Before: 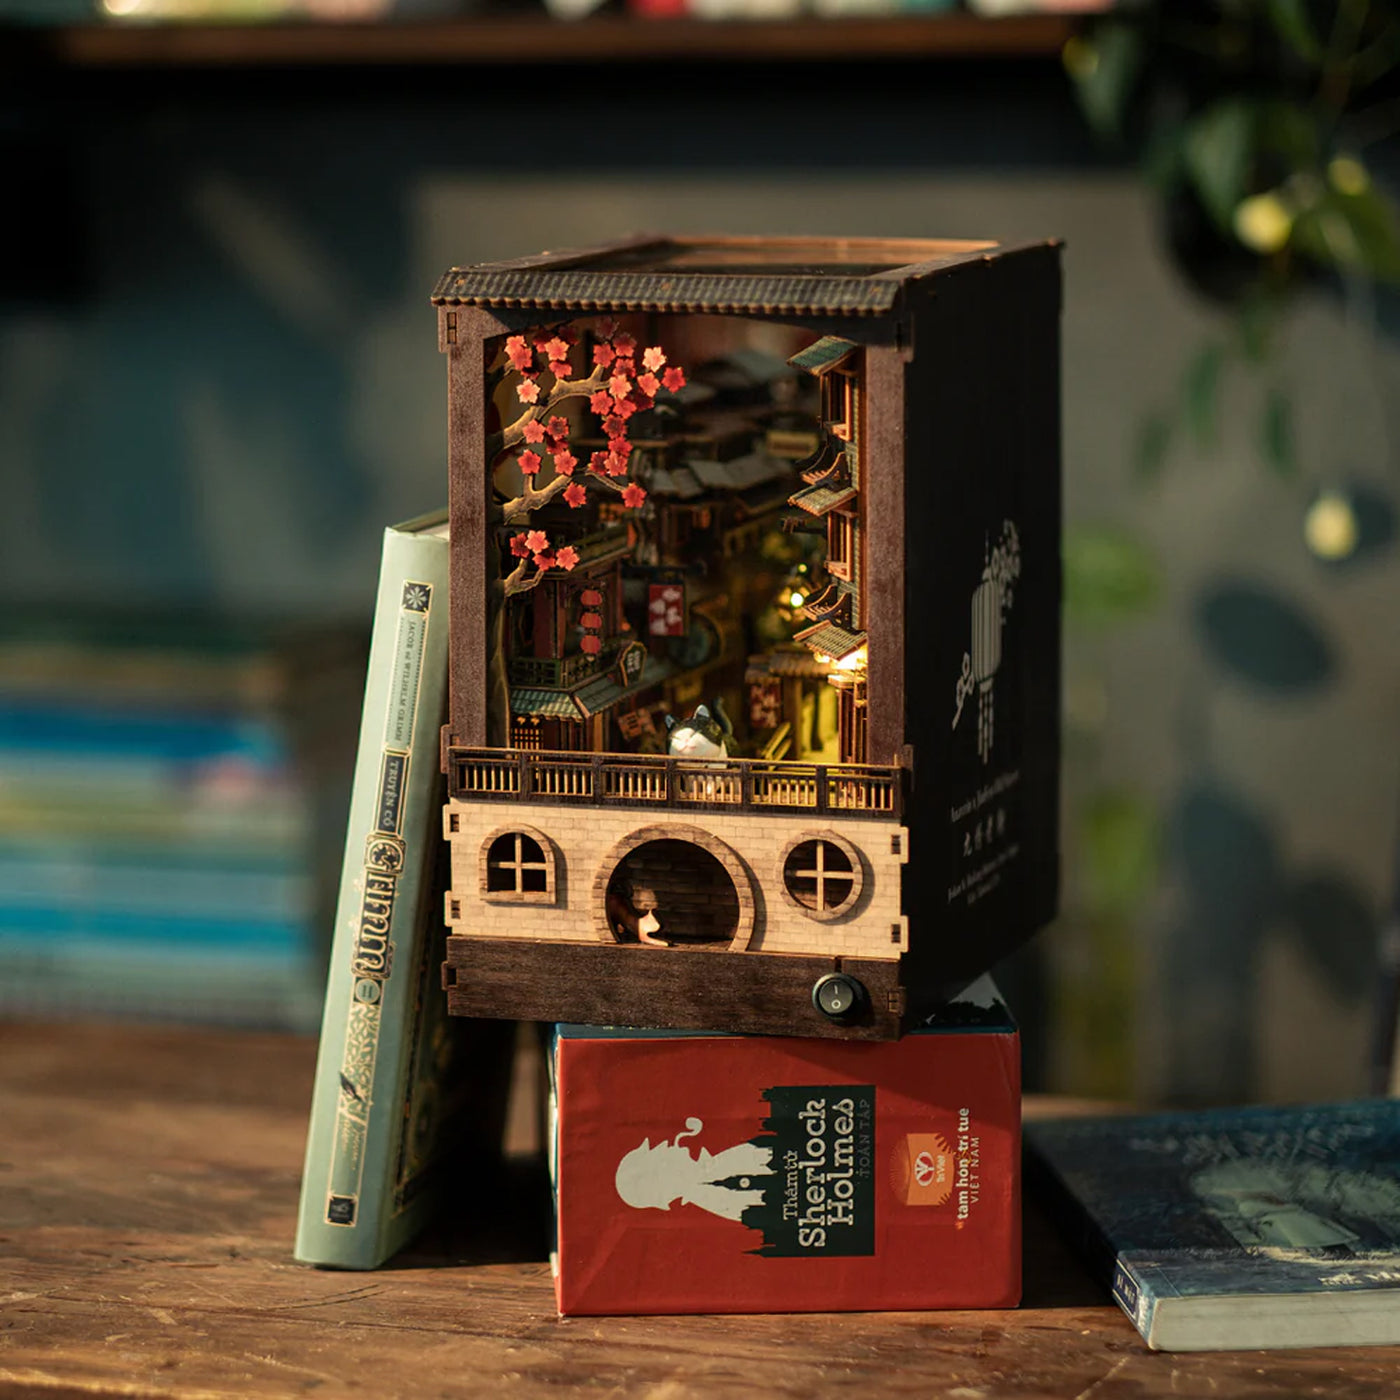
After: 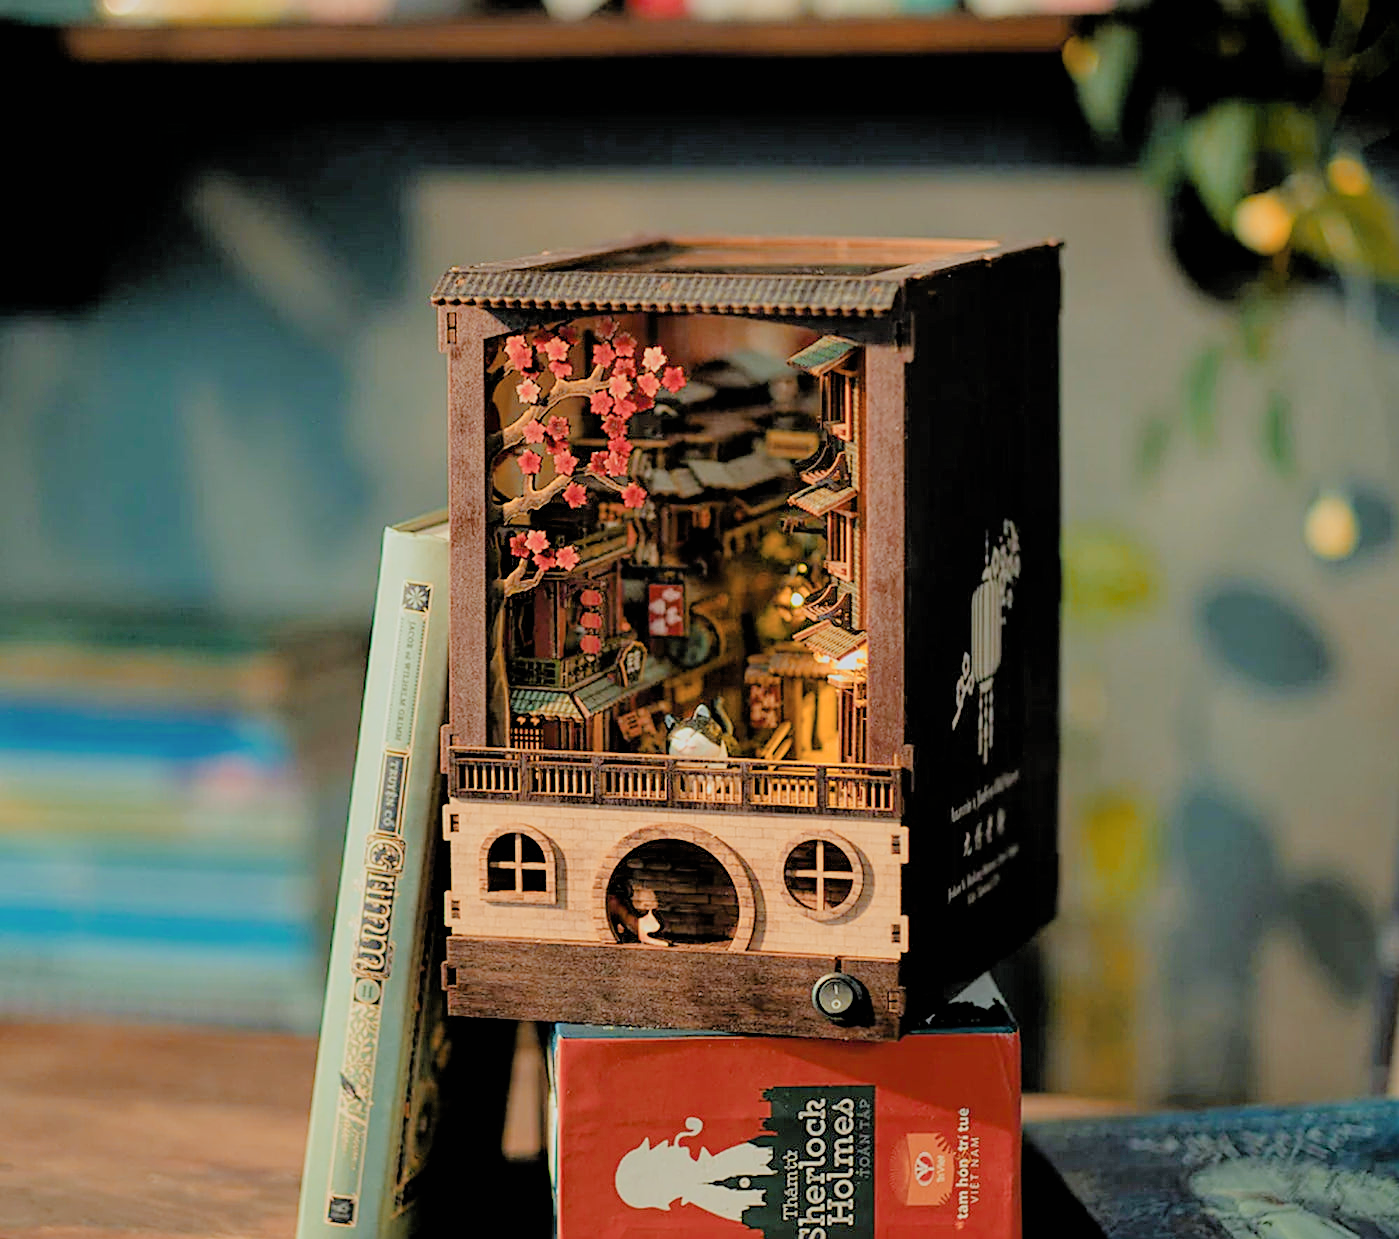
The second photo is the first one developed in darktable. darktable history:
exposure: black level correction 0, exposure 1.379 EV, compensate exposure bias true, compensate highlight preservation false
sharpen: on, module defaults
white balance: red 0.967, blue 1.049
crop and rotate: top 0%, bottom 11.49%
color zones: curves: ch2 [(0, 0.5) (0.143, 0.5) (0.286, 0.416) (0.429, 0.5) (0.571, 0.5) (0.714, 0.5) (0.857, 0.5) (1, 0.5)]
contrast brightness saturation: contrast 0.05, brightness 0.06, saturation 0.01
filmic rgb: black relative exposure -4.42 EV, white relative exposure 6.58 EV, hardness 1.85, contrast 0.5
color balance rgb: perceptual saturation grading › global saturation 20%, global vibrance 20%
